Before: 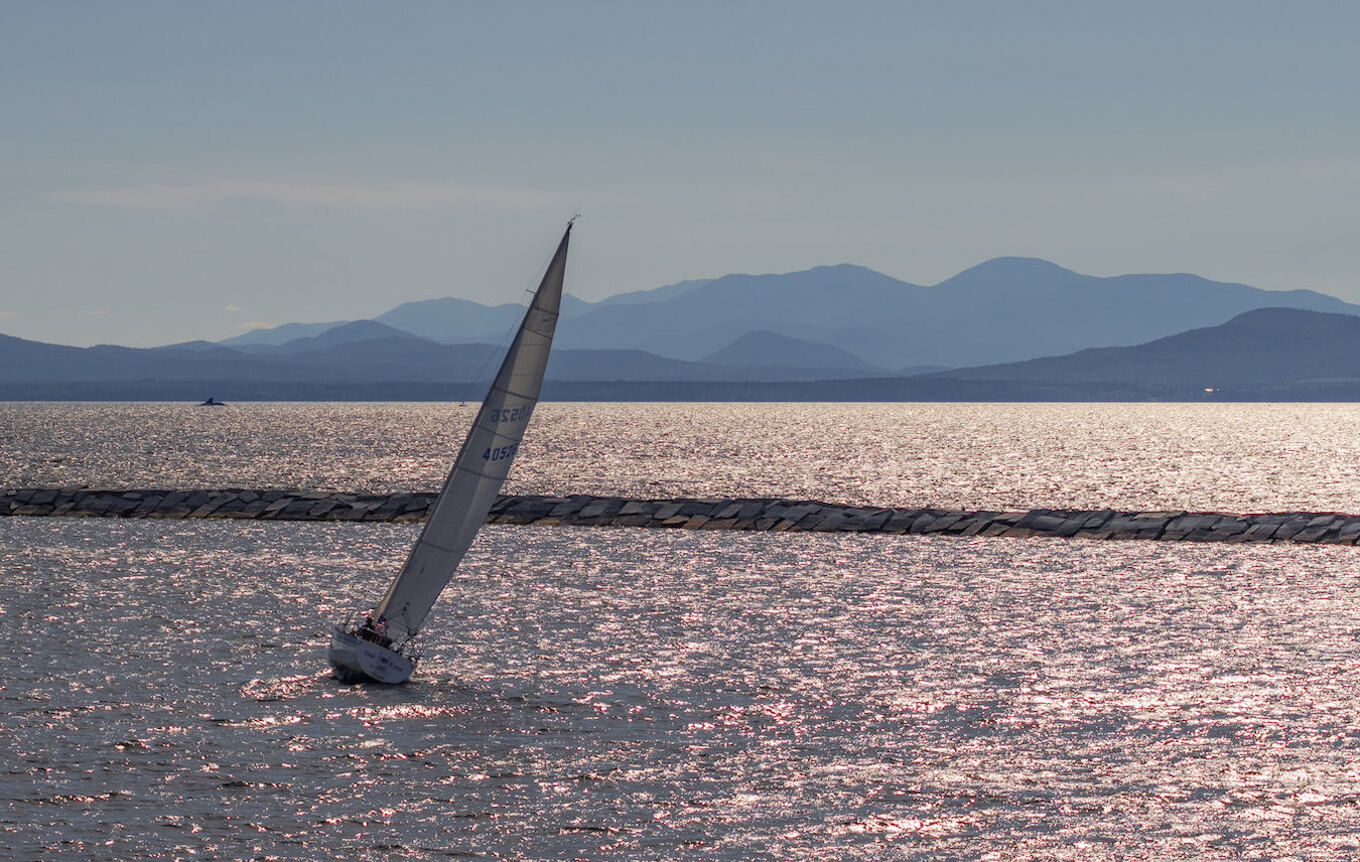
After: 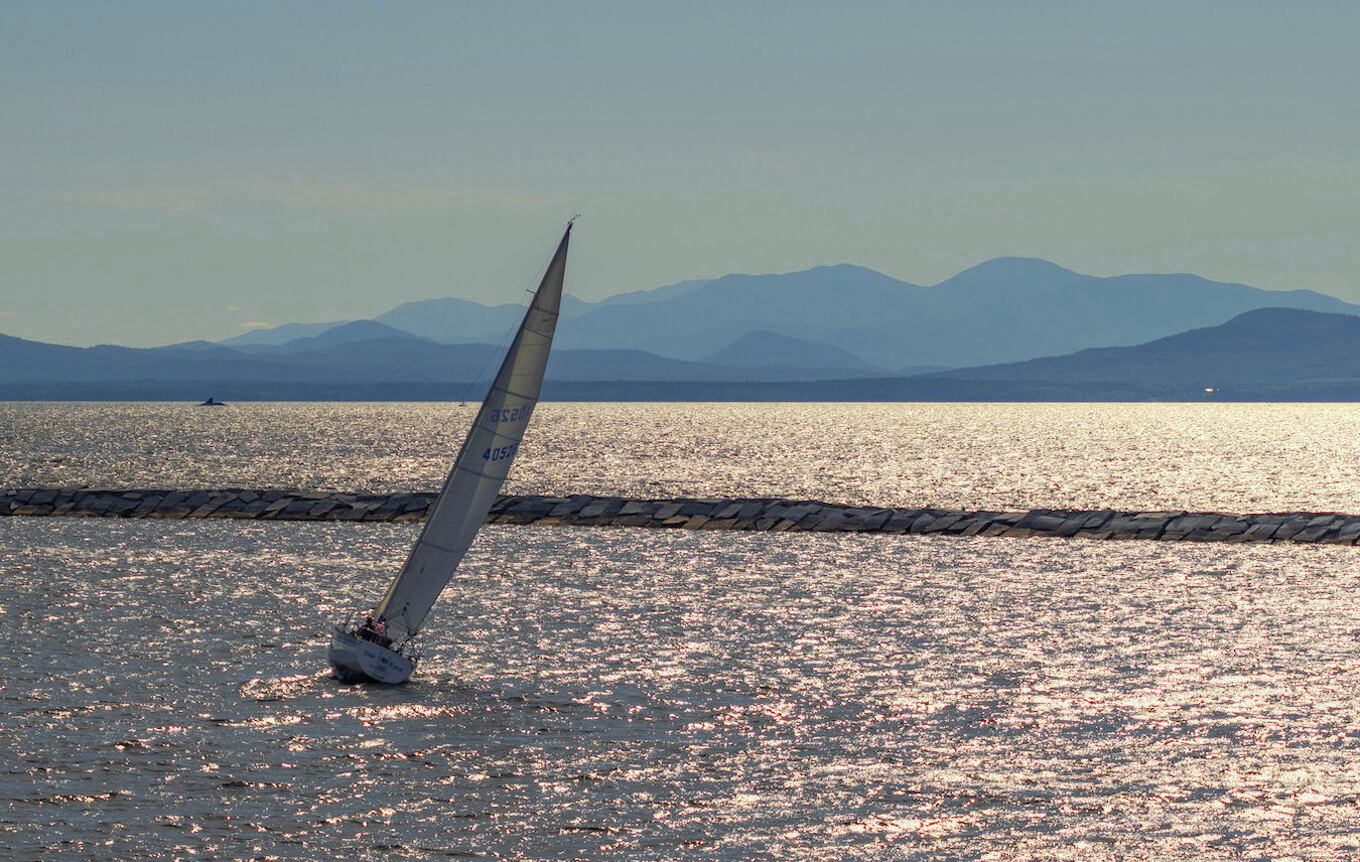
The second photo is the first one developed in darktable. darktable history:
color zones: curves: ch0 [(0.099, 0.624) (0.257, 0.596) (0.384, 0.376) (0.529, 0.492) (0.697, 0.564) (0.768, 0.532) (0.908, 0.644)]; ch1 [(0.112, 0.564) (0.254, 0.612) (0.432, 0.676) (0.592, 0.456) (0.743, 0.684) (0.888, 0.536)]; ch2 [(0.25, 0.5) (0.469, 0.36) (0.75, 0.5)]
color correction: highlights a* -4.73, highlights b* 5.06, saturation 0.97
